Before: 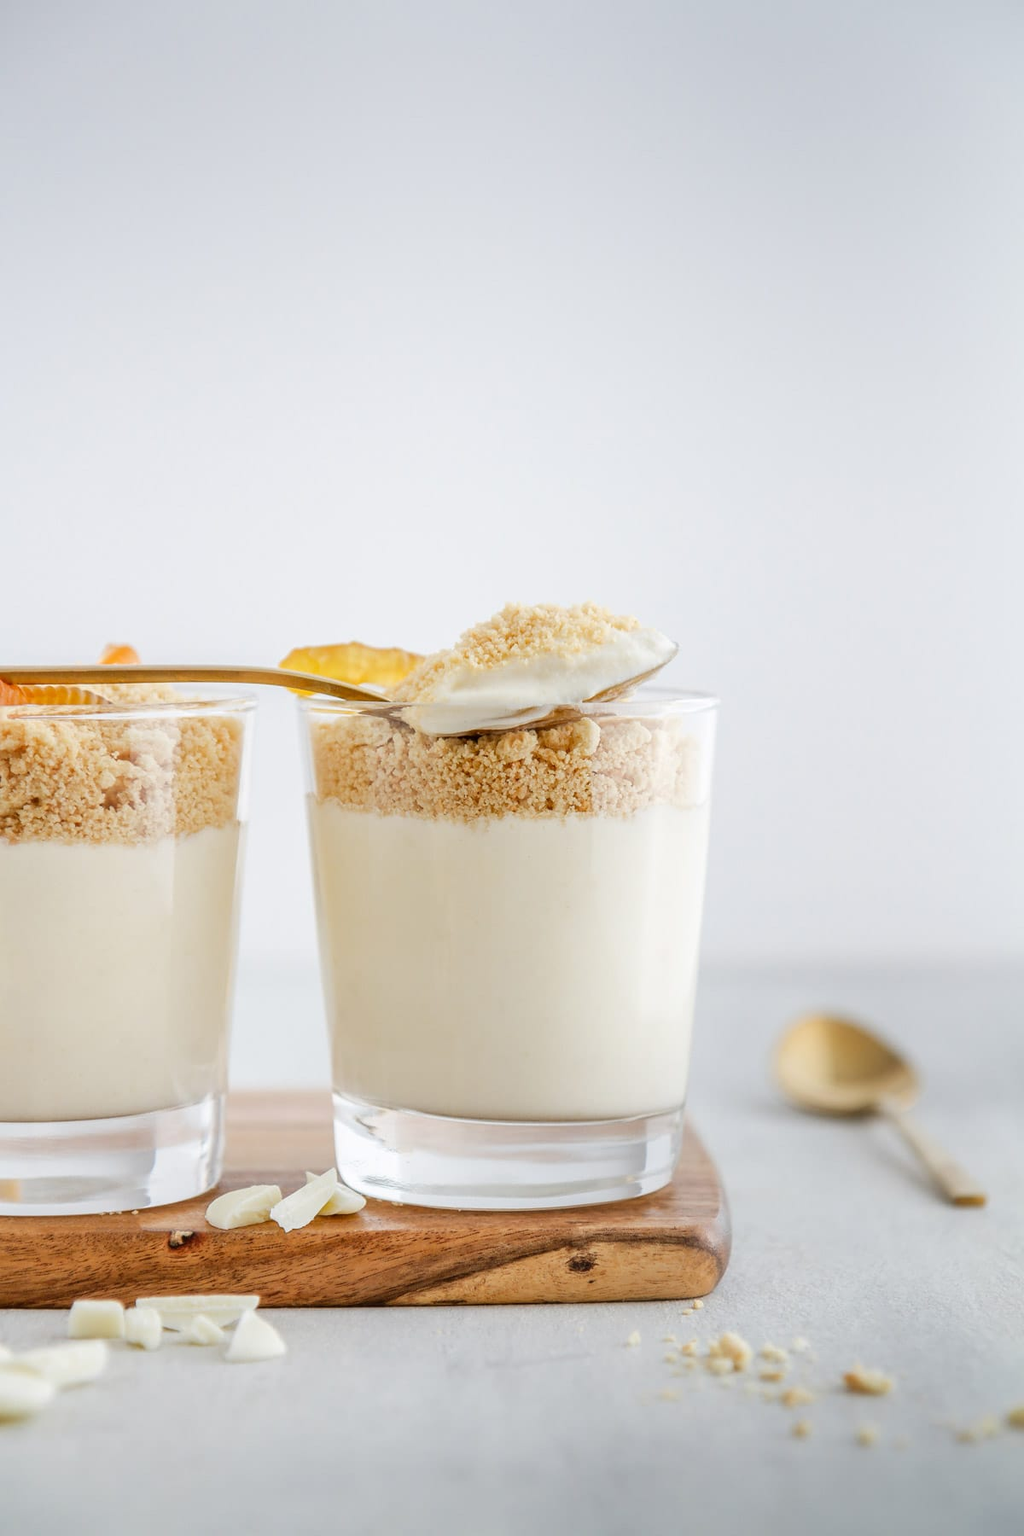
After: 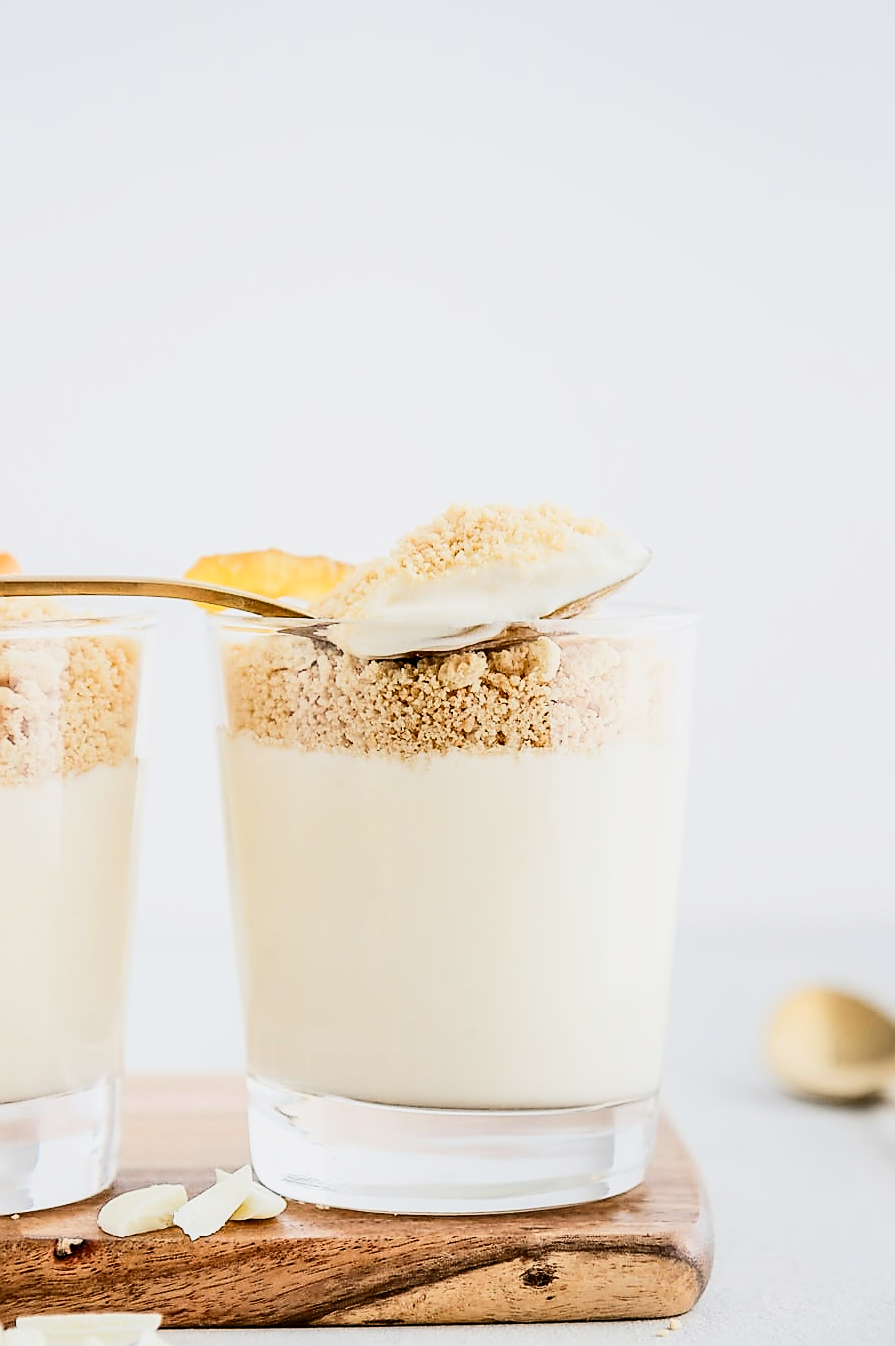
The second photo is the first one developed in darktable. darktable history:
contrast brightness saturation: contrast 0.381, brightness 0.103
filmic rgb: black relative exposure -7.65 EV, white relative exposure 4.56 EV, hardness 3.61
crop and rotate: left 11.992%, top 11.373%, right 13.41%, bottom 13.813%
sharpen: radius 1.359, amount 1.26, threshold 0.825
